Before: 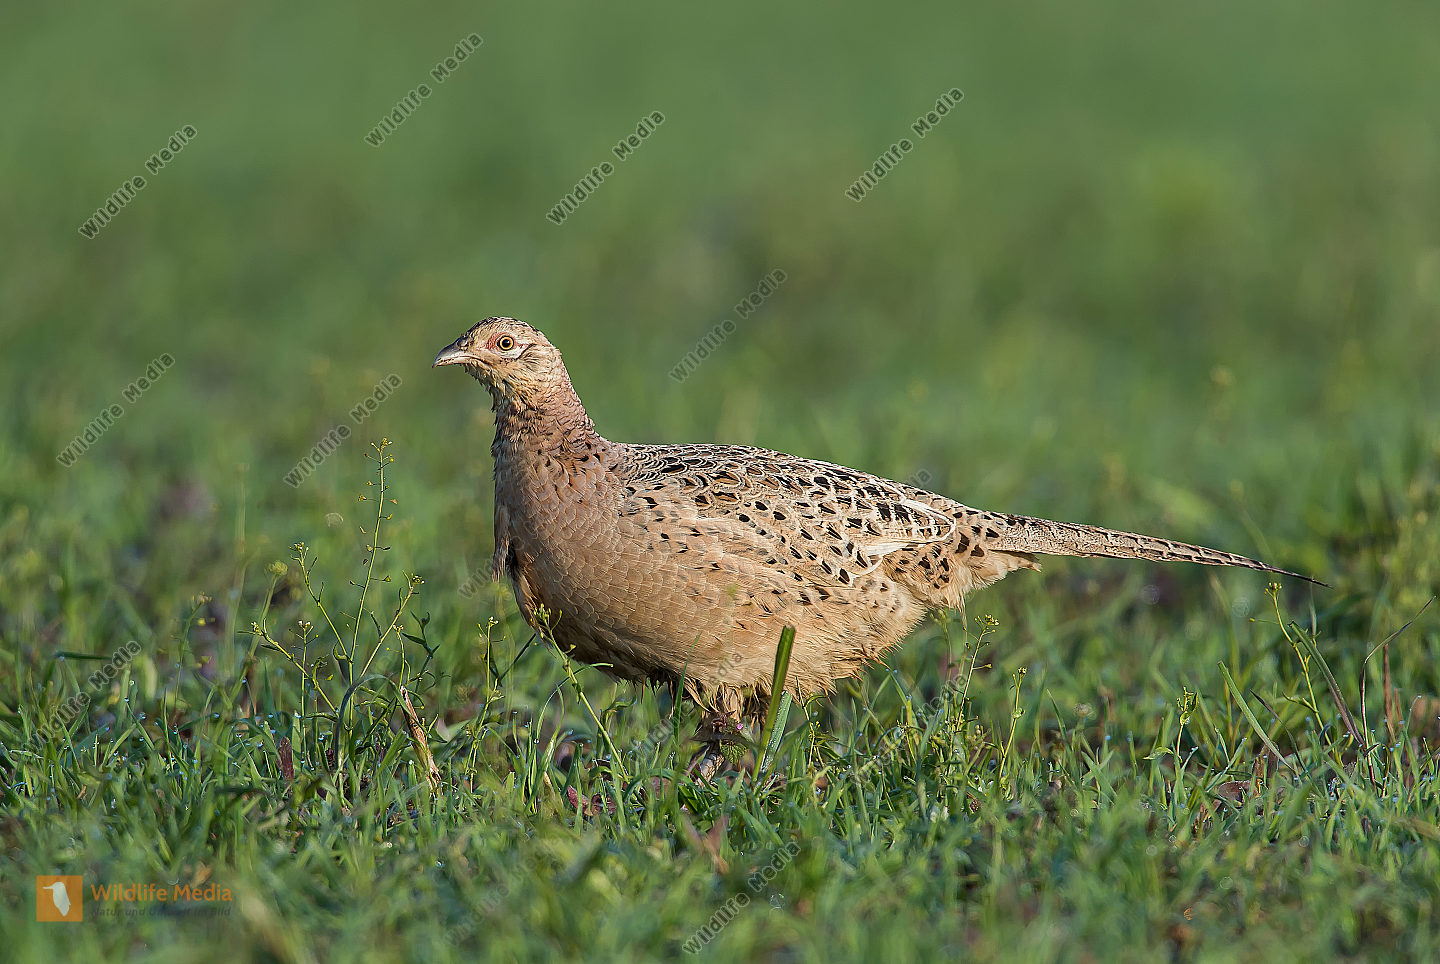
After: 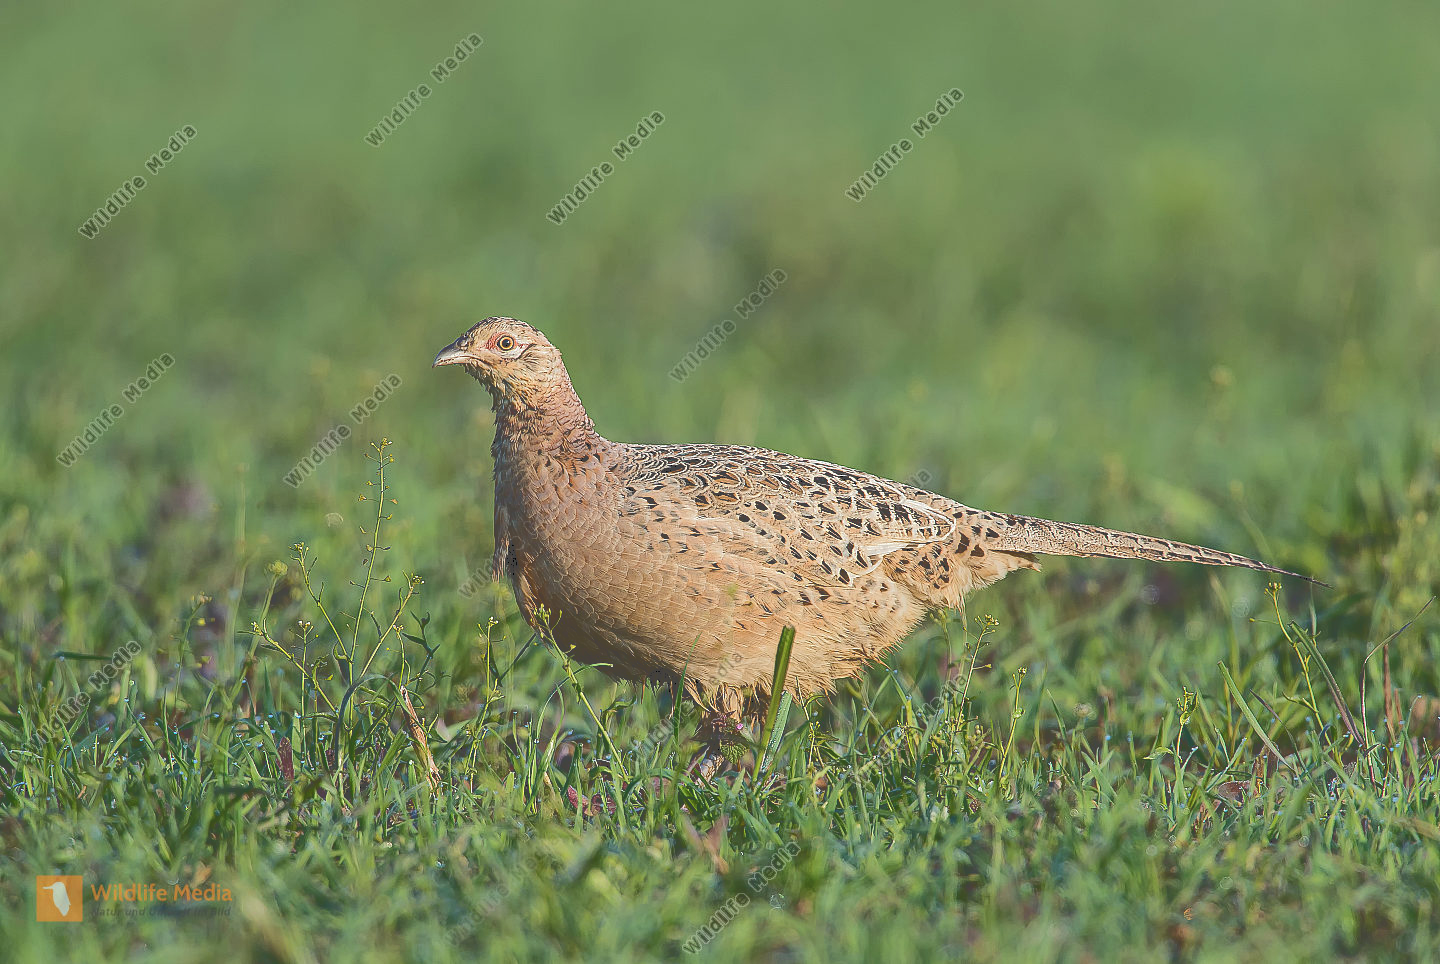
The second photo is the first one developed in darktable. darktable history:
tone curve: curves: ch0 [(0, 0) (0.003, 0.272) (0.011, 0.275) (0.025, 0.275) (0.044, 0.278) (0.069, 0.282) (0.1, 0.284) (0.136, 0.287) (0.177, 0.294) (0.224, 0.314) (0.277, 0.347) (0.335, 0.403) (0.399, 0.473) (0.468, 0.552) (0.543, 0.622) (0.623, 0.69) (0.709, 0.756) (0.801, 0.818) (0.898, 0.865) (1, 1)], color space Lab, independent channels, preserve colors none
